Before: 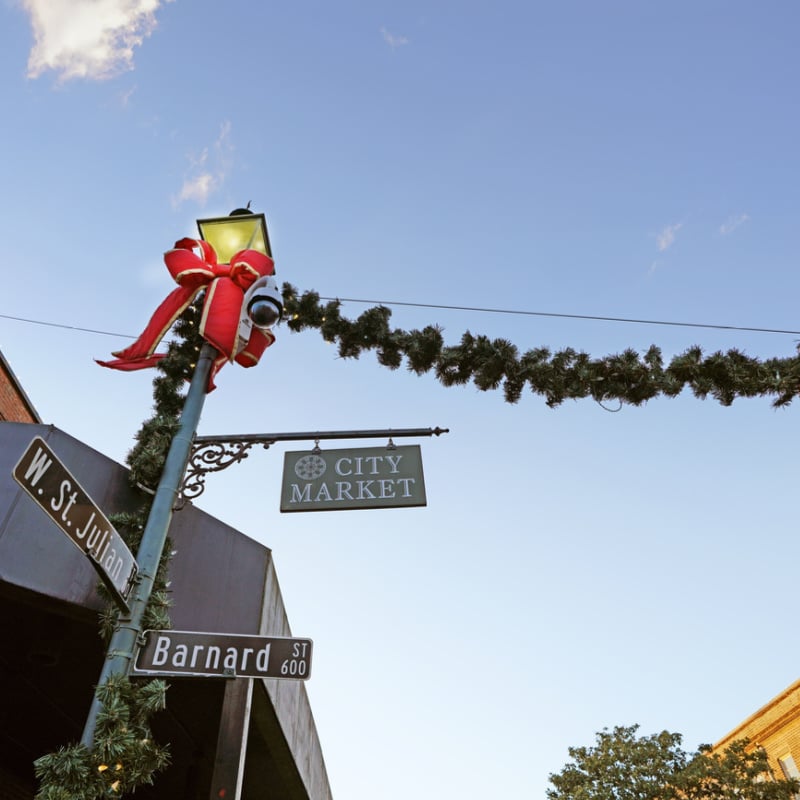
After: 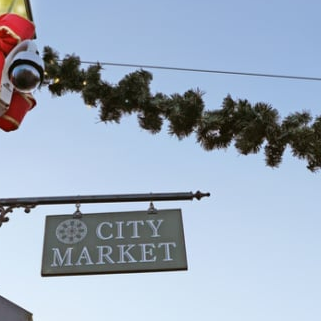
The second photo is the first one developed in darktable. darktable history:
crop: left 29.888%, top 29.608%, right 29.959%, bottom 30.262%
